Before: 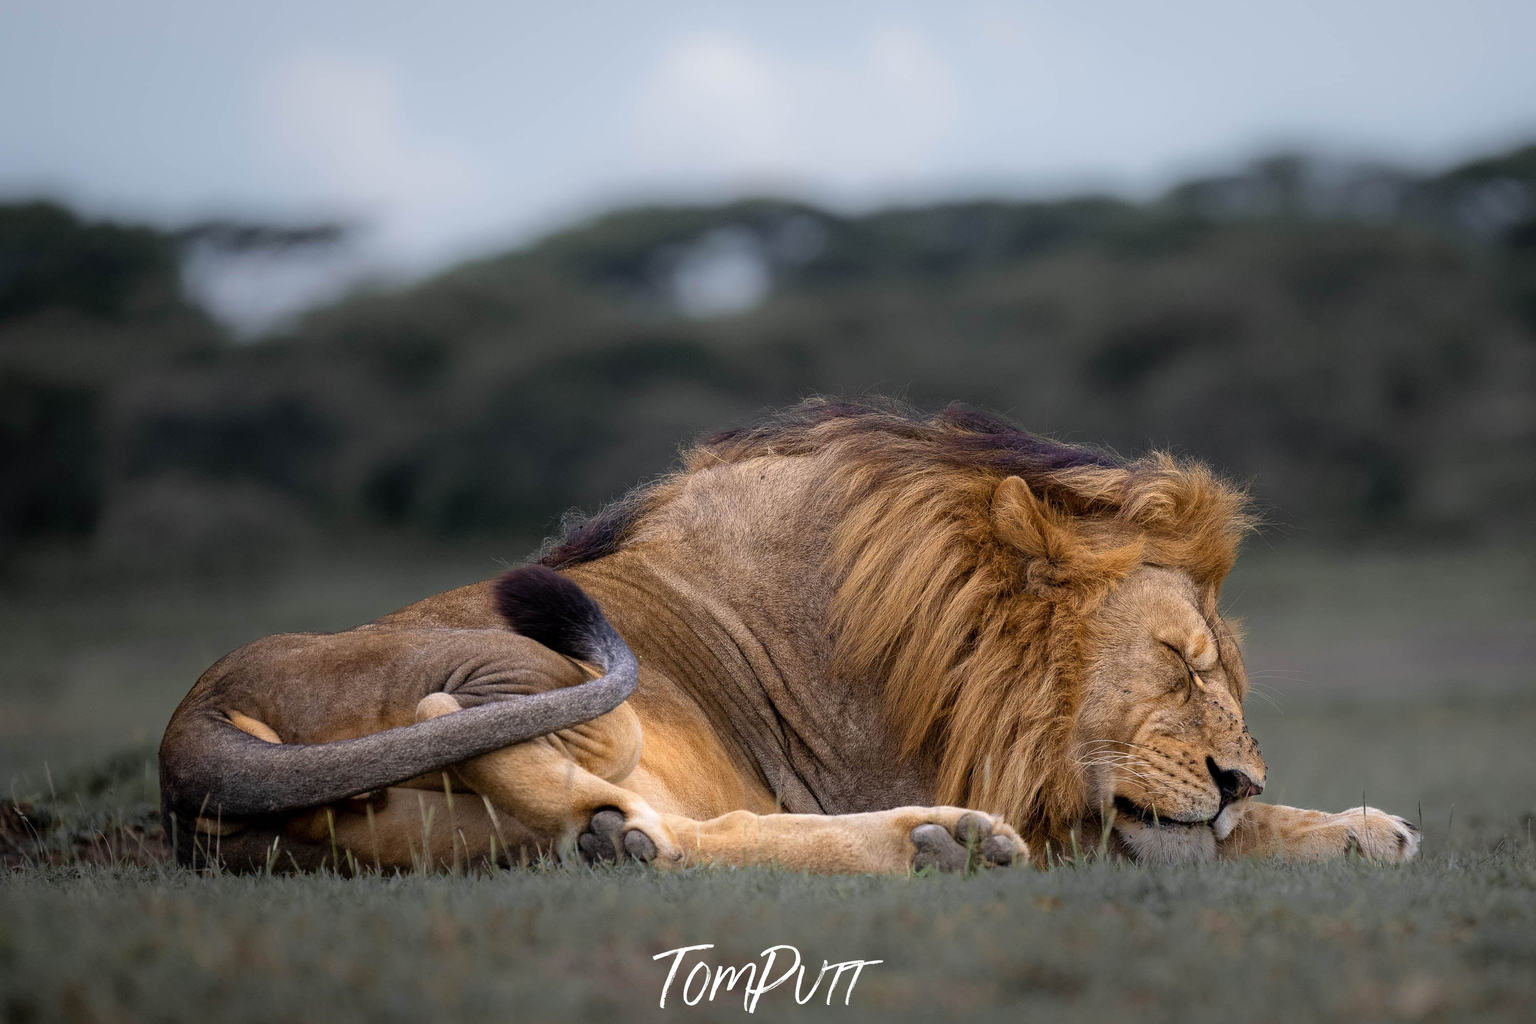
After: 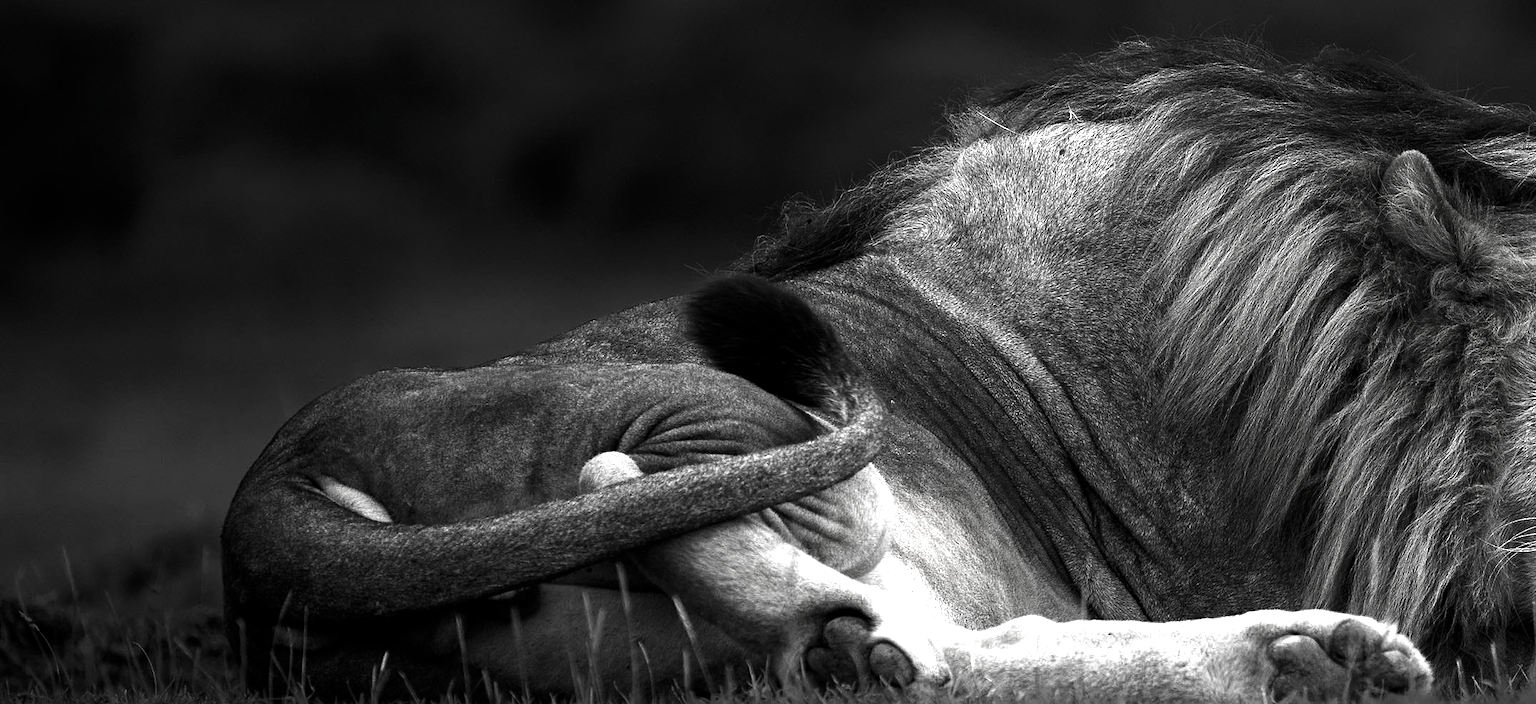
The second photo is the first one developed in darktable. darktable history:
shadows and highlights: radius 94.33, shadows -15.49, white point adjustment 0.24, highlights 31.63, compress 48.69%, soften with gaussian
exposure: black level correction 0, exposure 1.001 EV, compensate highlight preservation false
color calibration: illuminant as shot in camera, x 0.358, y 0.373, temperature 4628.91 K
contrast brightness saturation: contrast -0.036, brightness -0.592, saturation -0.99
crop: top 36.013%, right 28.169%, bottom 14.538%
